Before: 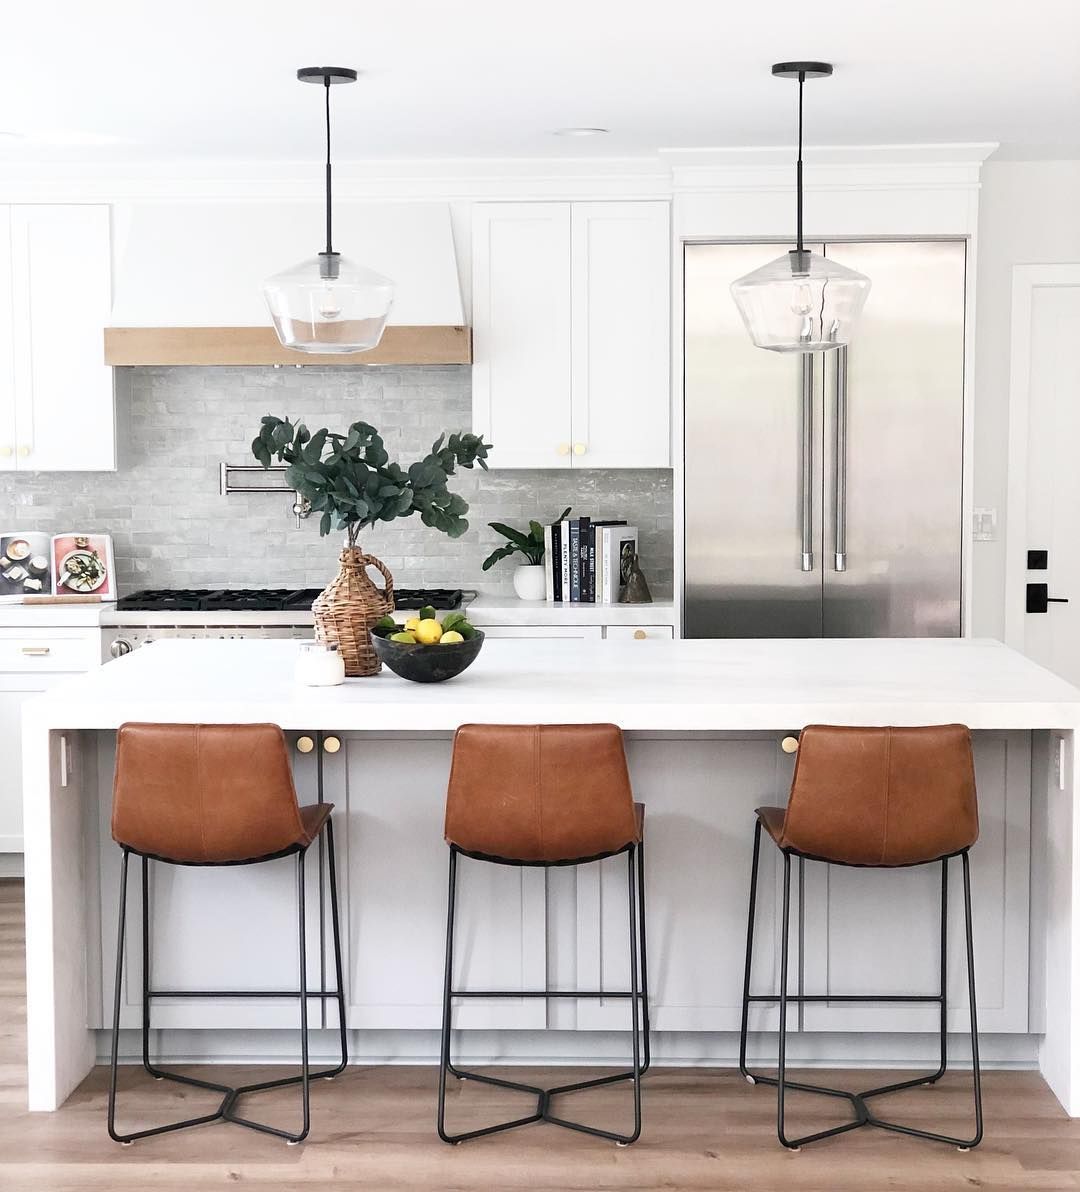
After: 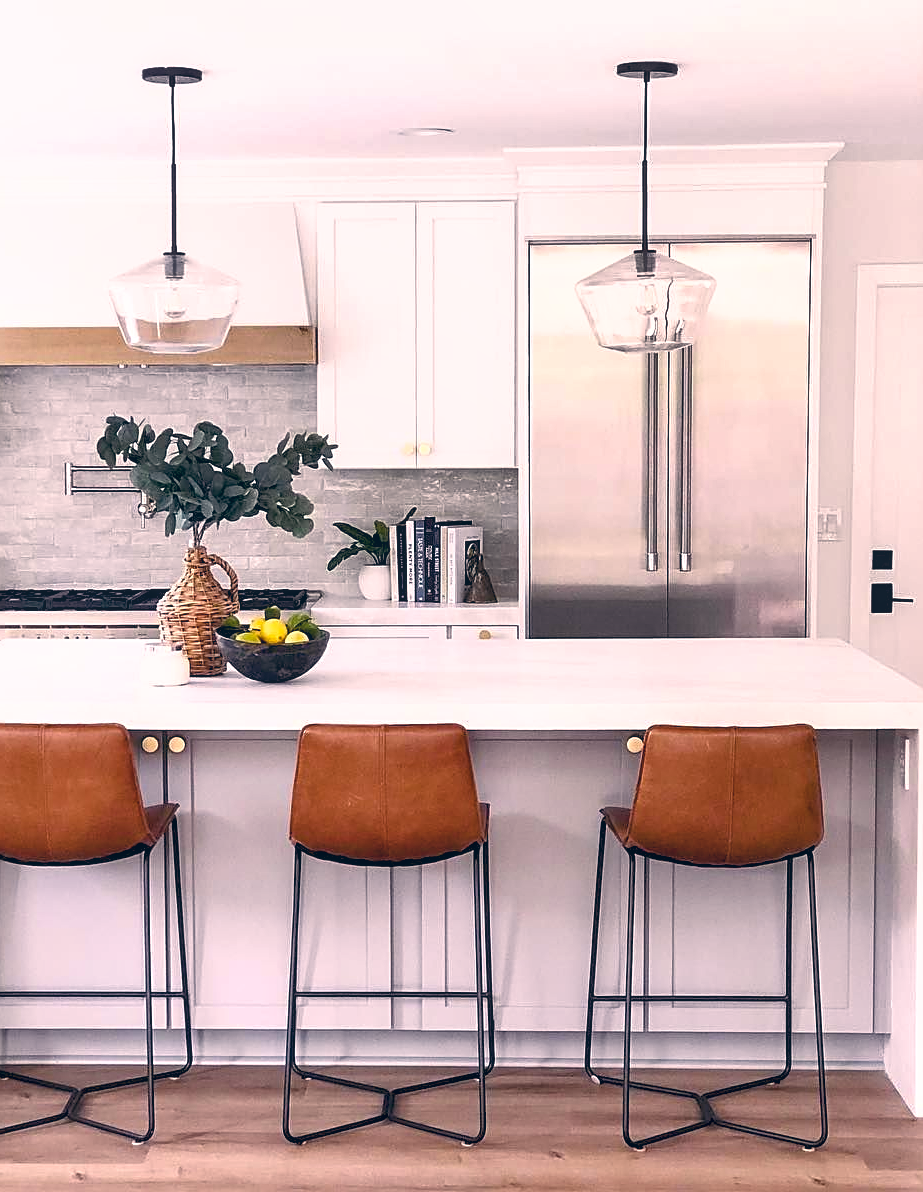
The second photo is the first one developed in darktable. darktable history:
crop and rotate: left 14.51%
color balance rgb: shadows lift › chroma 4.69%, shadows lift › hue 24.67°, perceptual saturation grading › global saturation 30.495%, global vibrance 20%
color correction: highlights a* 13.95, highlights b* 5.66, shadows a* -5.06, shadows b* -15.88, saturation 0.844
exposure: black level correction 0.007, exposure 0.159 EV, compensate highlight preservation false
sharpen: on, module defaults
local contrast: detail 109%
shadows and highlights: shadows 49.21, highlights -41.06, soften with gaussian
